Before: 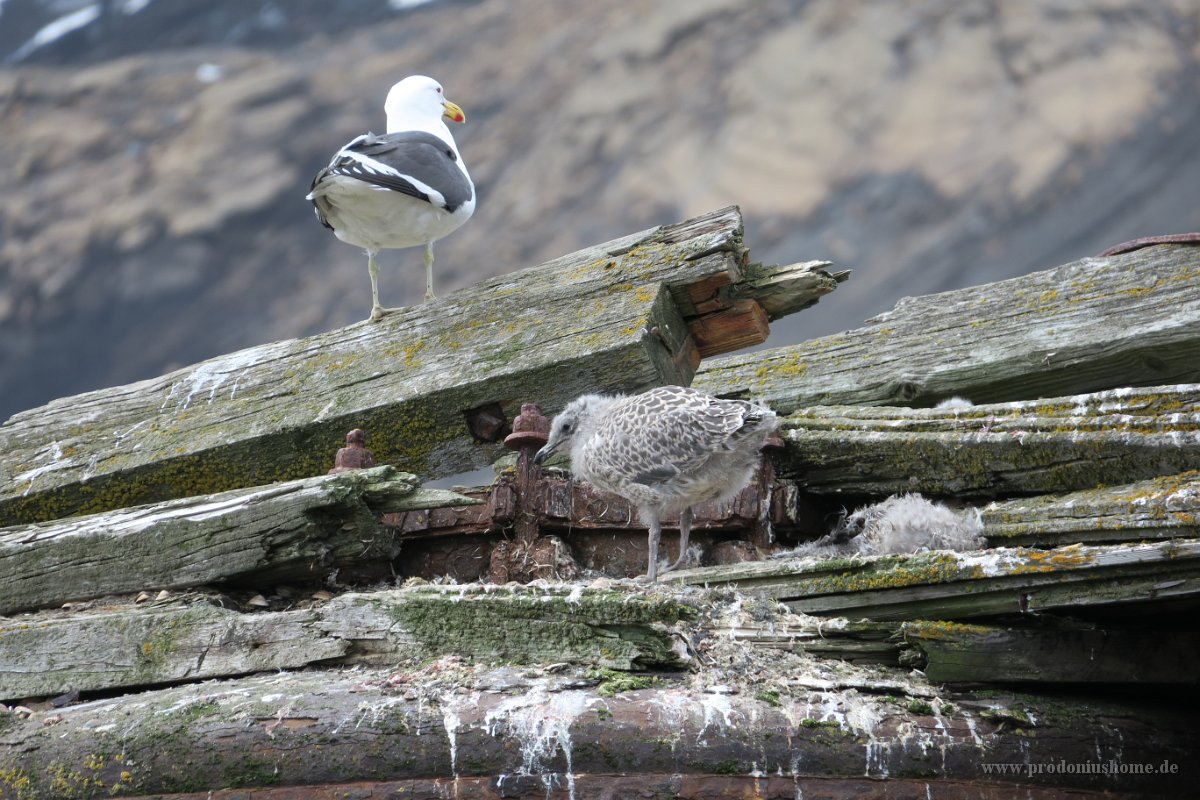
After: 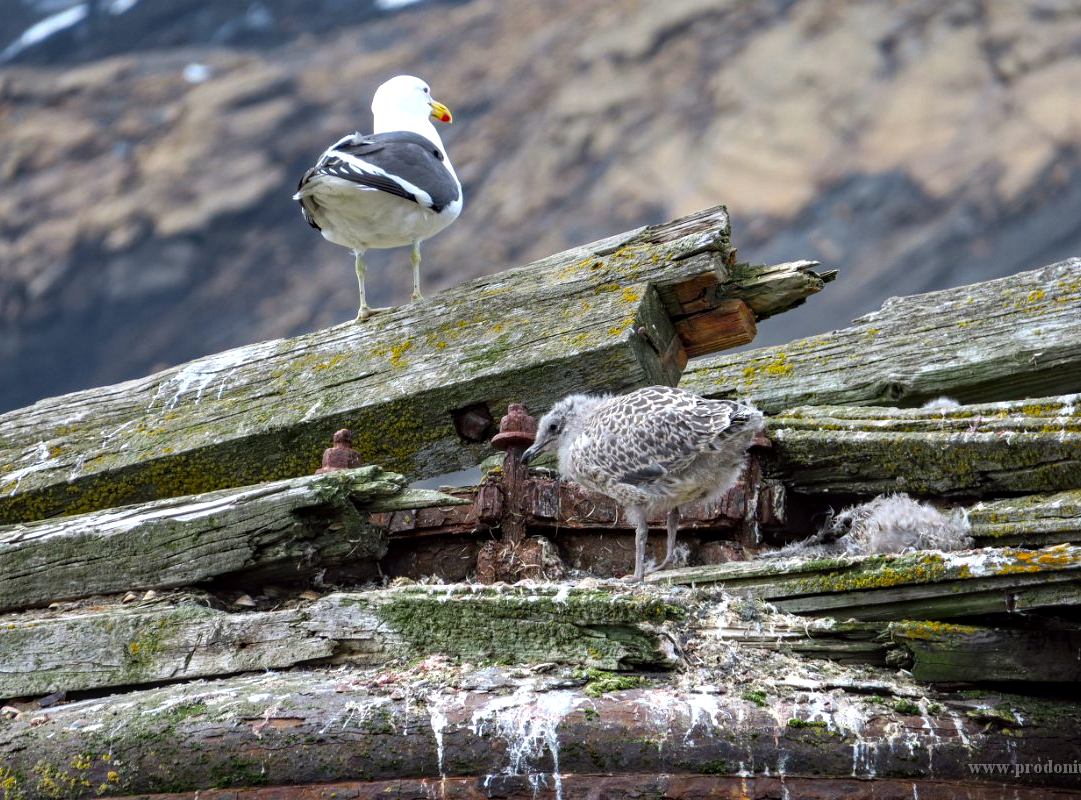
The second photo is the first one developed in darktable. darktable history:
color balance: lift [1, 1.001, 0.999, 1.001], gamma [1, 1.004, 1.007, 0.993], gain [1, 0.991, 0.987, 1.013], contrast 10%, output saturation 120%
vibrance: on, module defaults
local contrast: on, module defaults
crop and rotate: left 1.088%, right 8.807%
haze removal: on, module defaults
